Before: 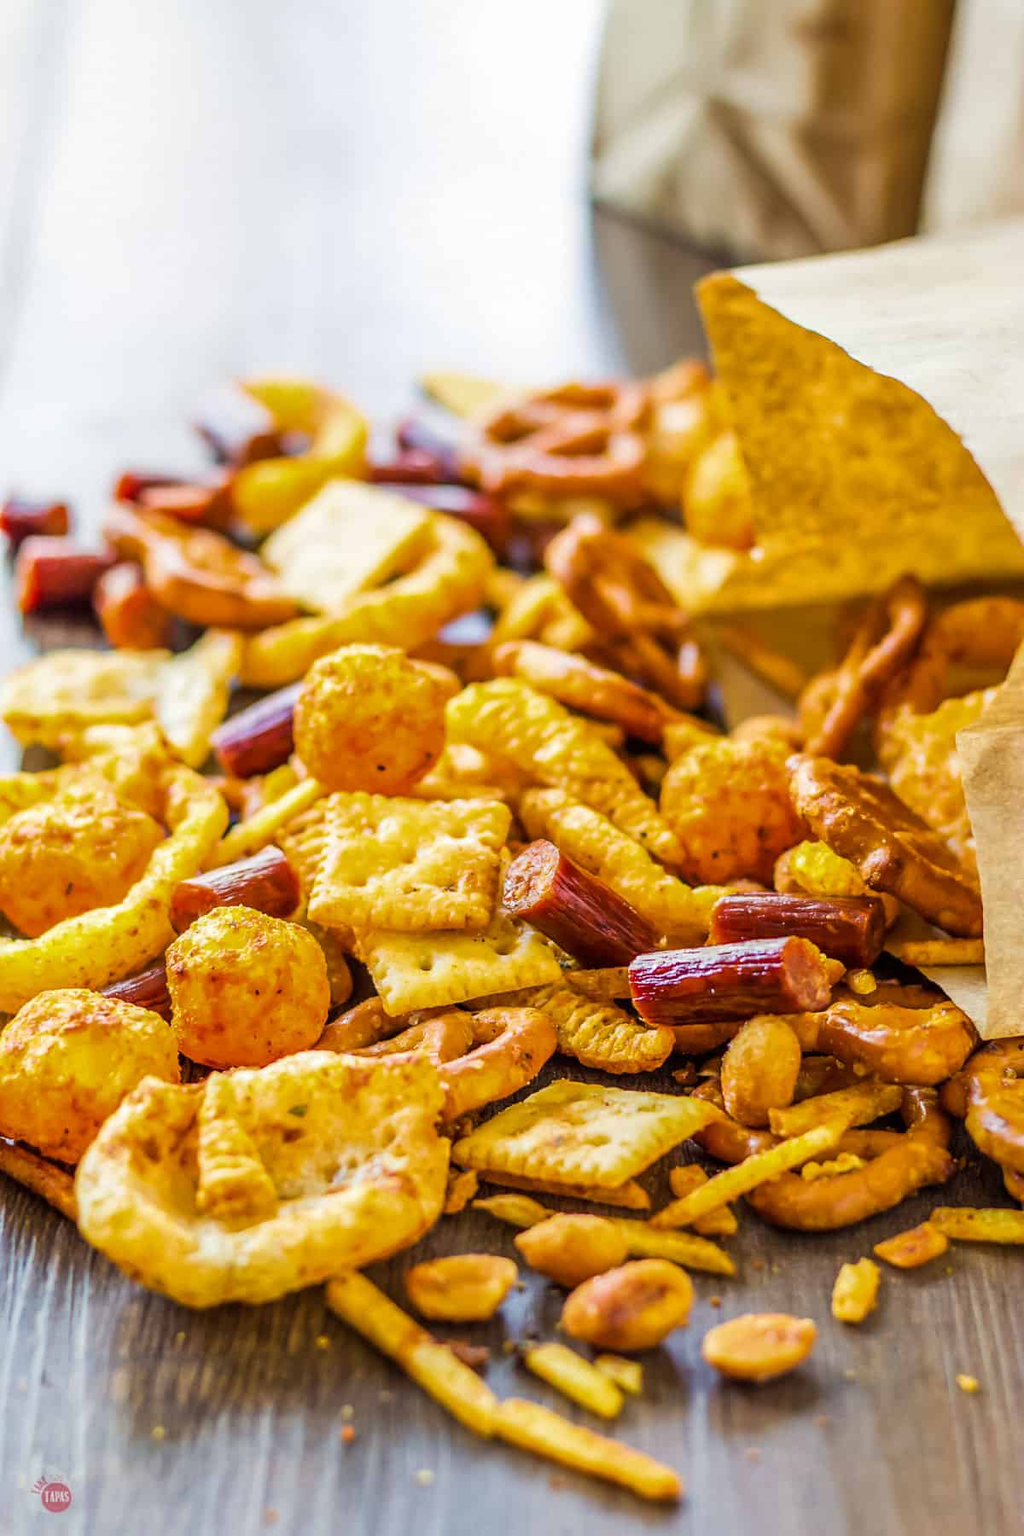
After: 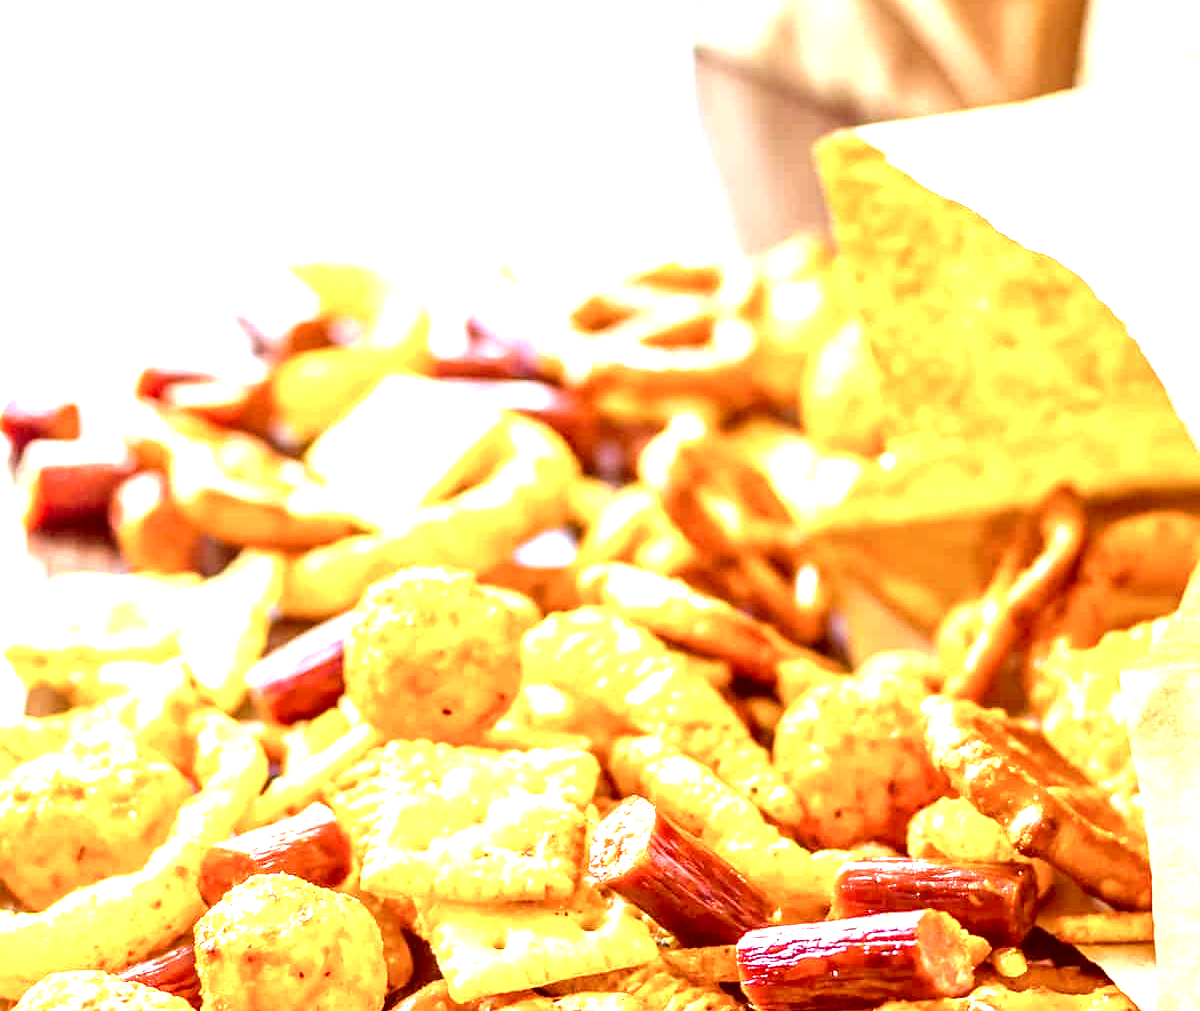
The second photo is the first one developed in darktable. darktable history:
crop and rotate: top 10.481%, bottom 33.318%
color correction: highlights a* 9.34, highlights b* 8.84, shadows a* 39.72, shadows b* 39.69, saturation 0.775
exposure: black level correction 0, exposure 1.744 EV, compensate highlight preservation false
